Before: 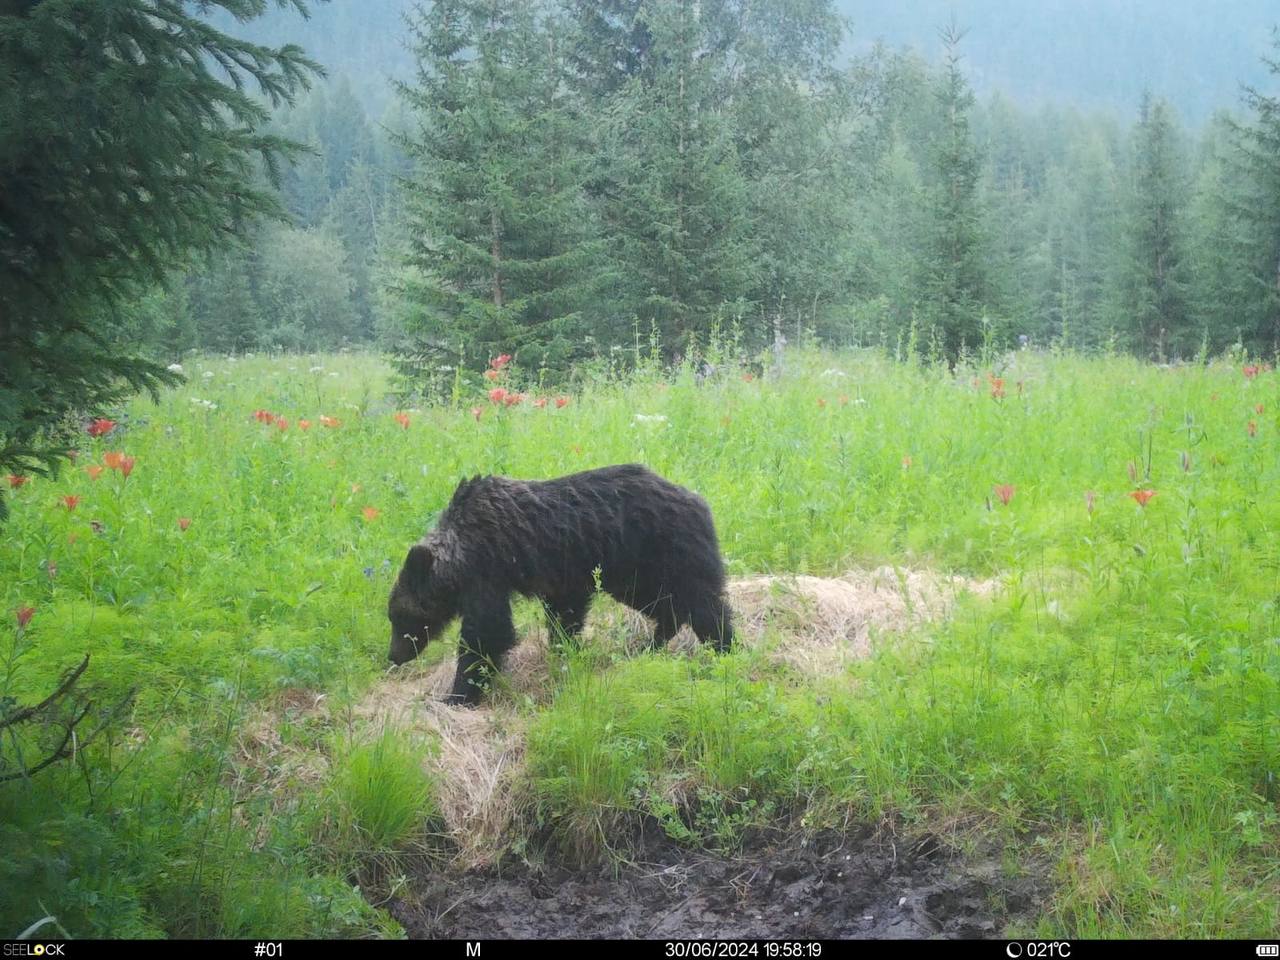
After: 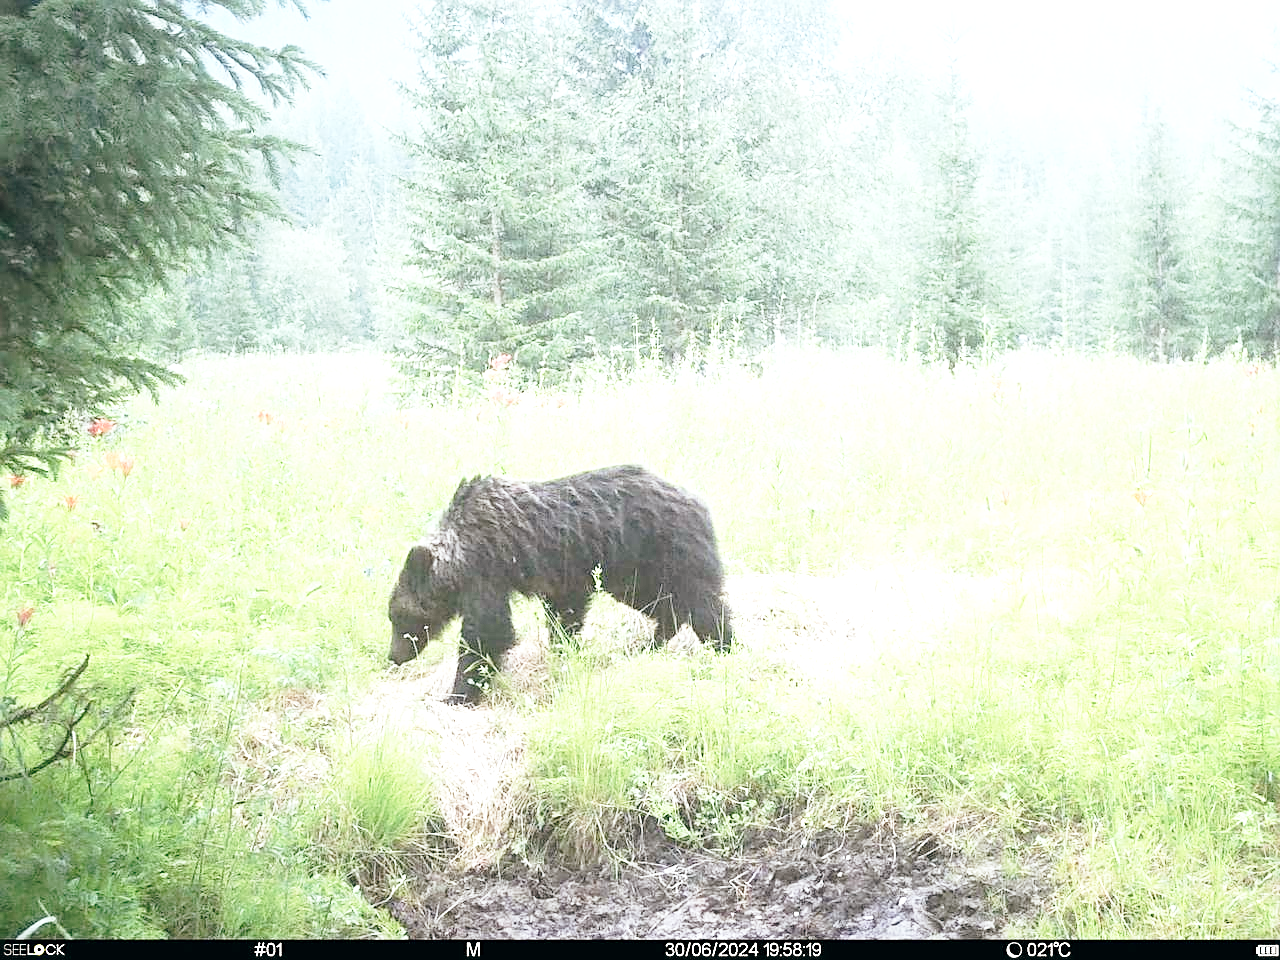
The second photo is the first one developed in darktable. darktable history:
color balance: lift [1, 0.994, 1.002, 1.006], gamma [0.957, 1.081, 1.016, 0.919], gain [0.97, 0.972, 1.01, 1.028], input saturation 91.06%, output saturation 79.8%
exposure: black level correction 0, exposure 1.379 EV, compensate exposure bias true, compensate highlight preservation false
sharpen: on, module defaults
base curve: curves: ch0 [(0, 0) (0.028, 0.03) (0.121, 0.232) (0.46, 0.748) (0.859, 0.968) (1, 1)], preserve colors none
